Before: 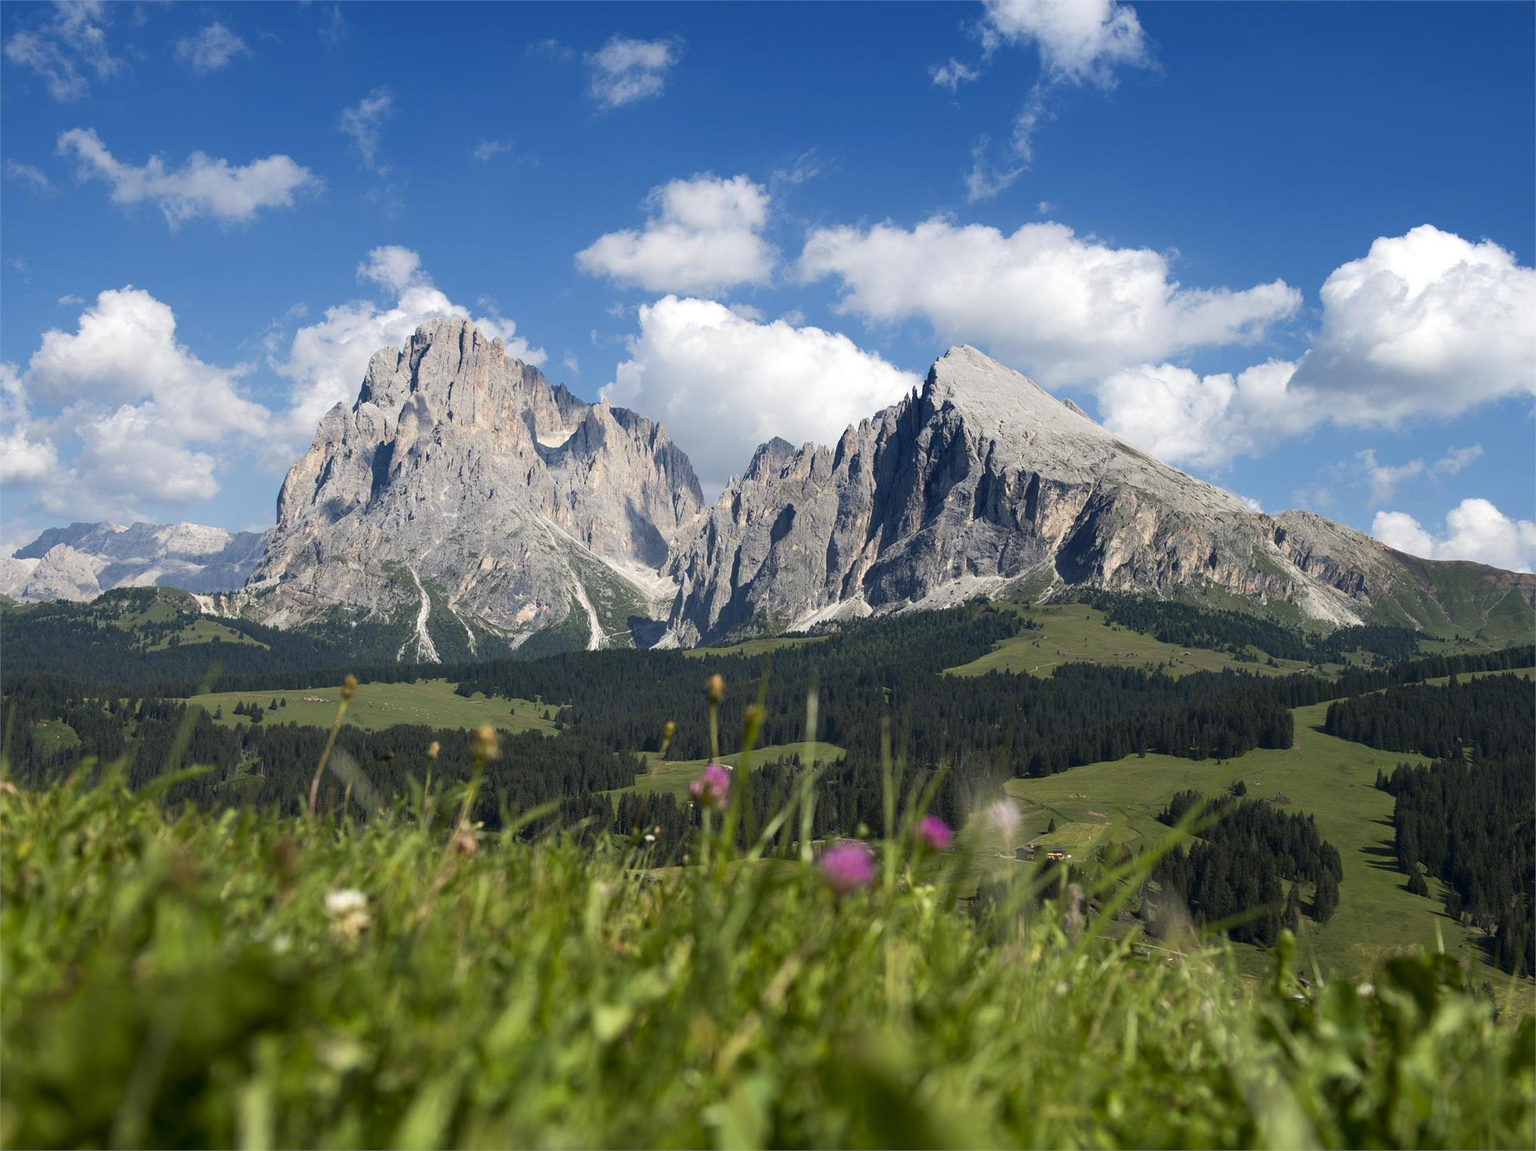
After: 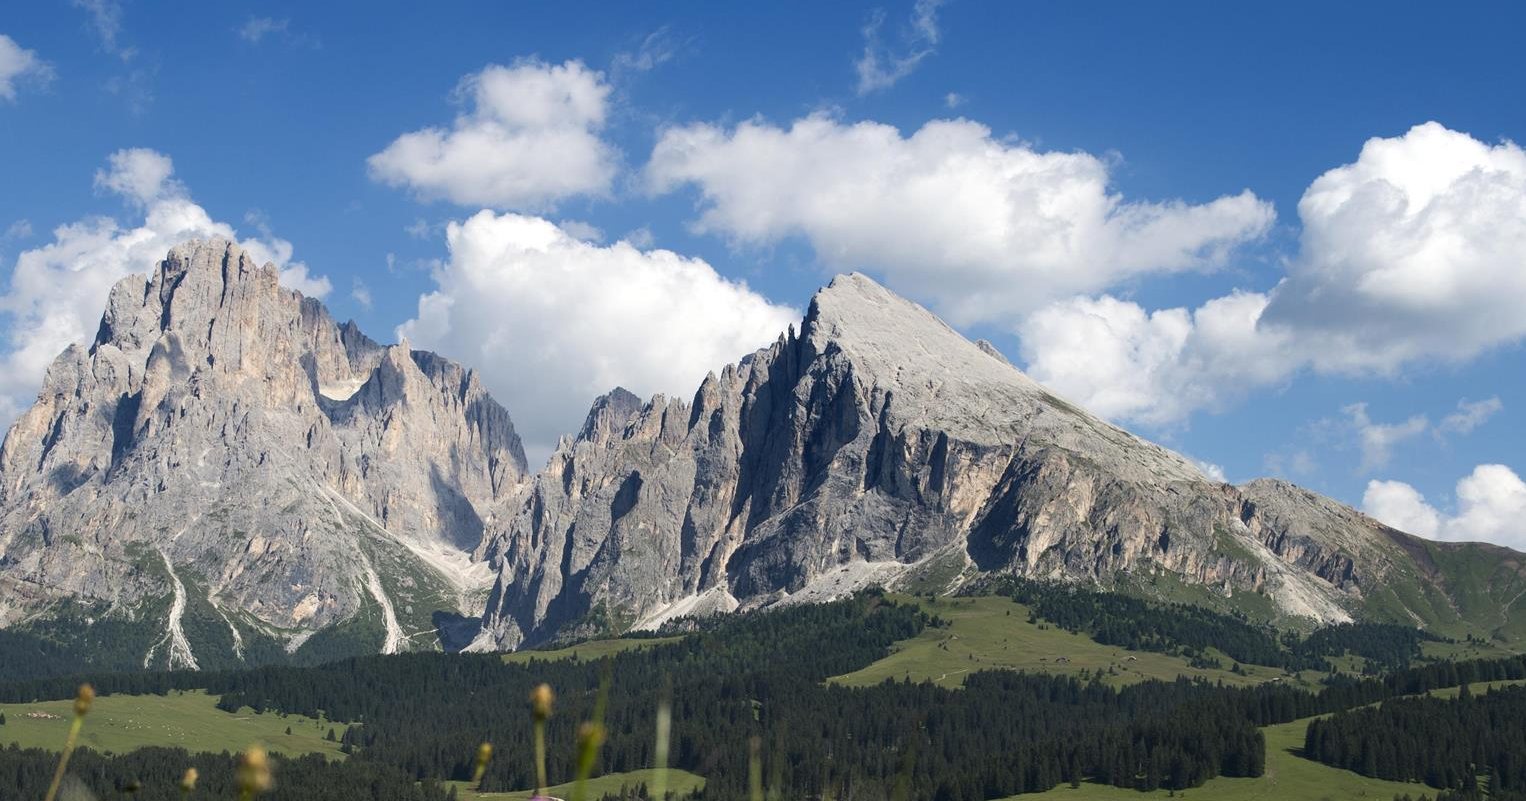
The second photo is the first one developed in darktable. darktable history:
color correction: highlights a* -0.182, highlights b* -0.124
crop: left 18.38%, top 11.092%, right 2.134%, bottom 33.217%
